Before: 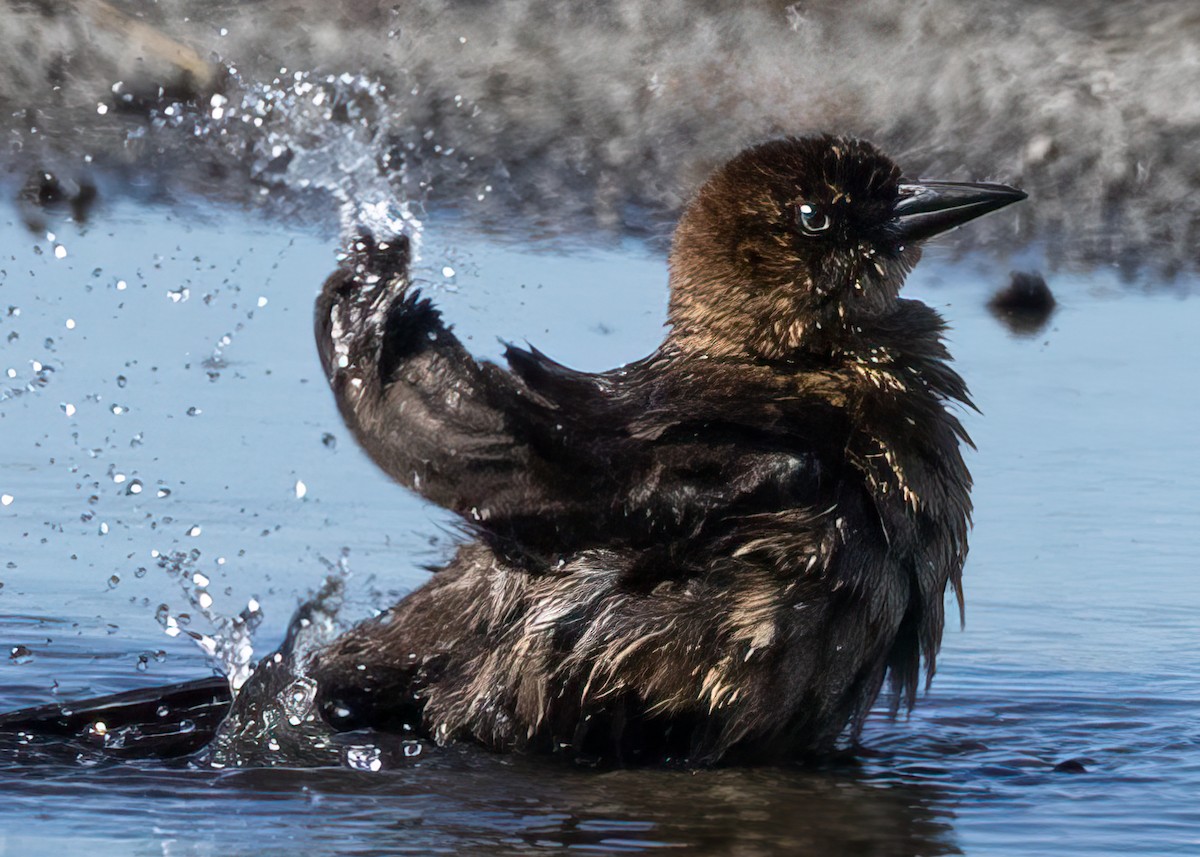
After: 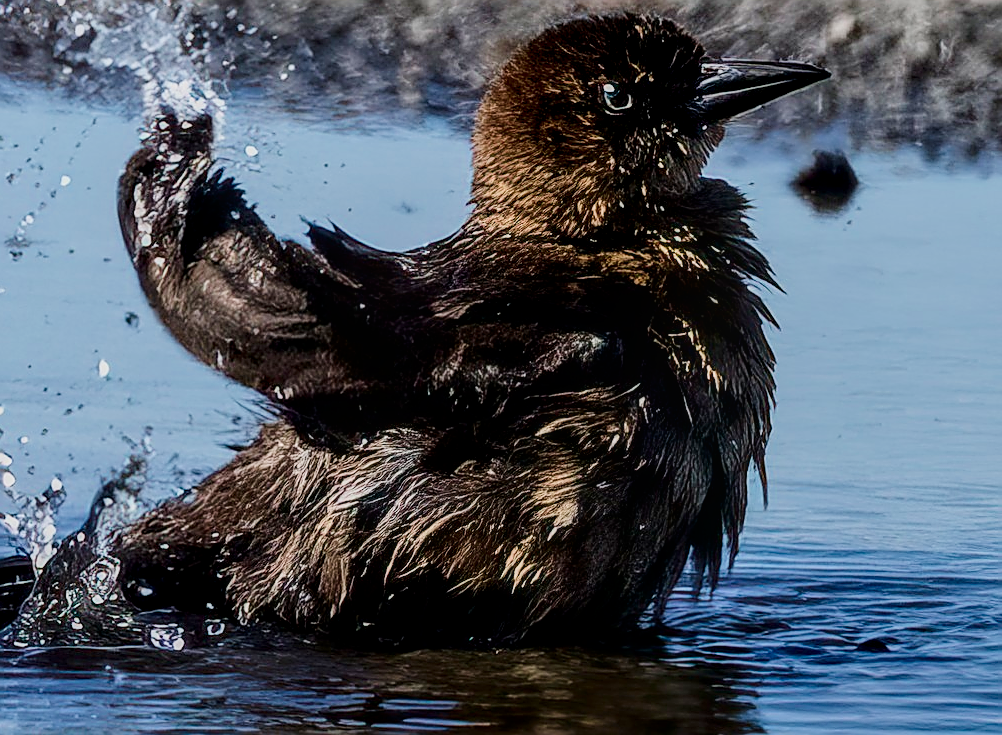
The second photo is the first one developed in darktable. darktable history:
filmic rgb: black relative exposure -7.12 EV, white relative exposure 5.39 EV, threshold 2.99 EV, hardness 3.02, enable highlight reconstruction true
local contrast: on, module defaults
sharpen: radius 1.411, amount 1.268, threshold 0.612
crop: left 16.425%, top 14.137%
exposure: black level correction 0, exposure 0.697 EV, compensate highlight preservation false
contrast brightness saturation: contrast 0.128, brightness -0.234, saturation 0.146
velvia: on, module defaults
